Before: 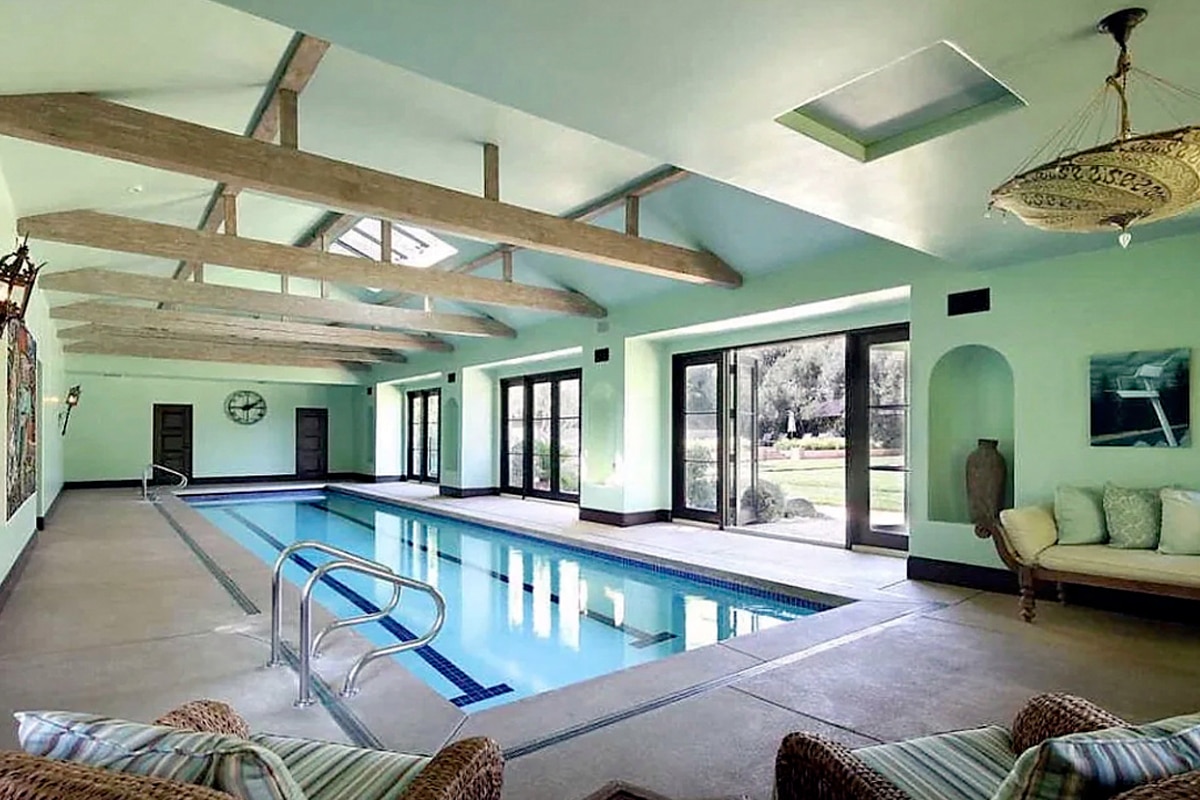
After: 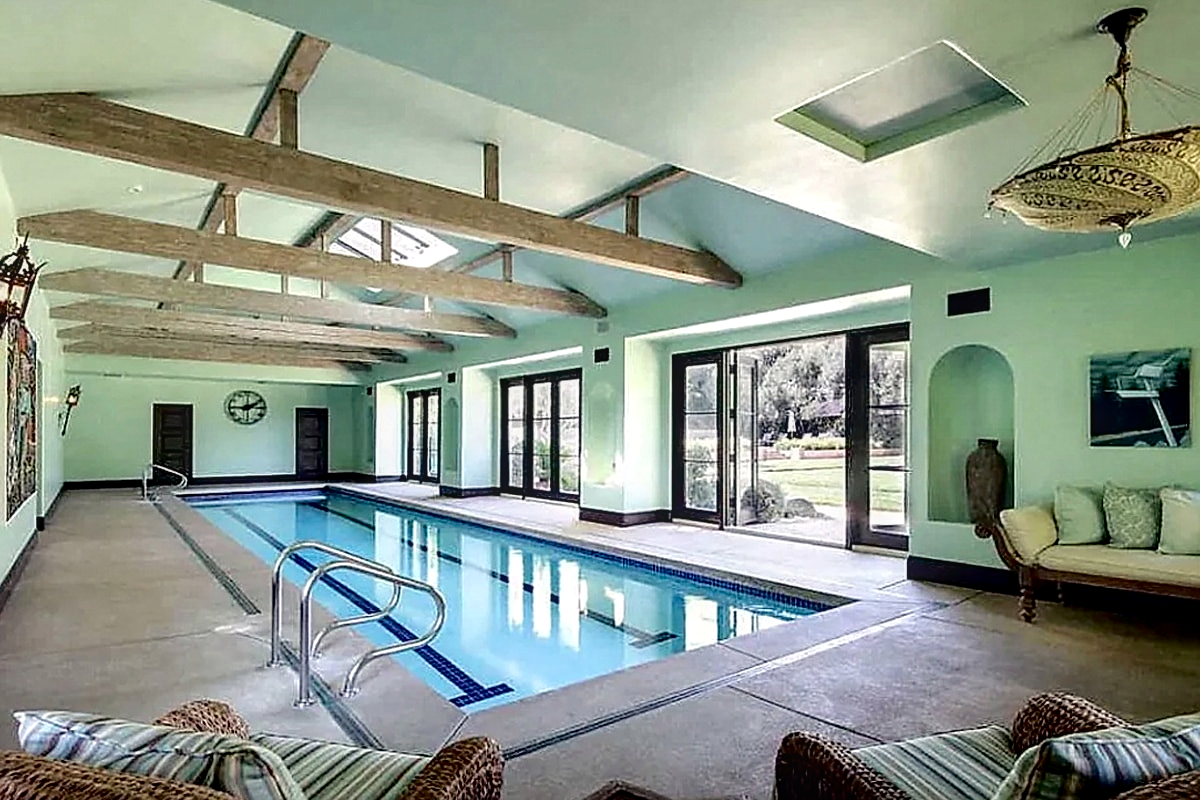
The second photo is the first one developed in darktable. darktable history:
sharpen: on, module defaults
local contrast: on, module defaults
fill light: exposure -2 EV, width 8.6
